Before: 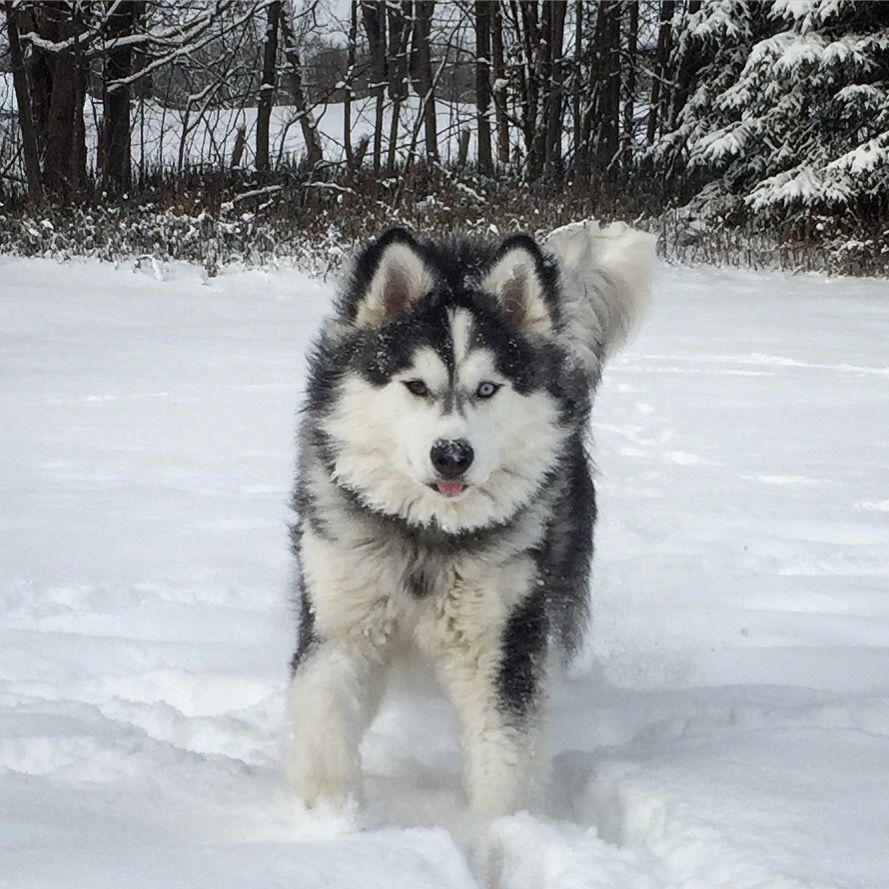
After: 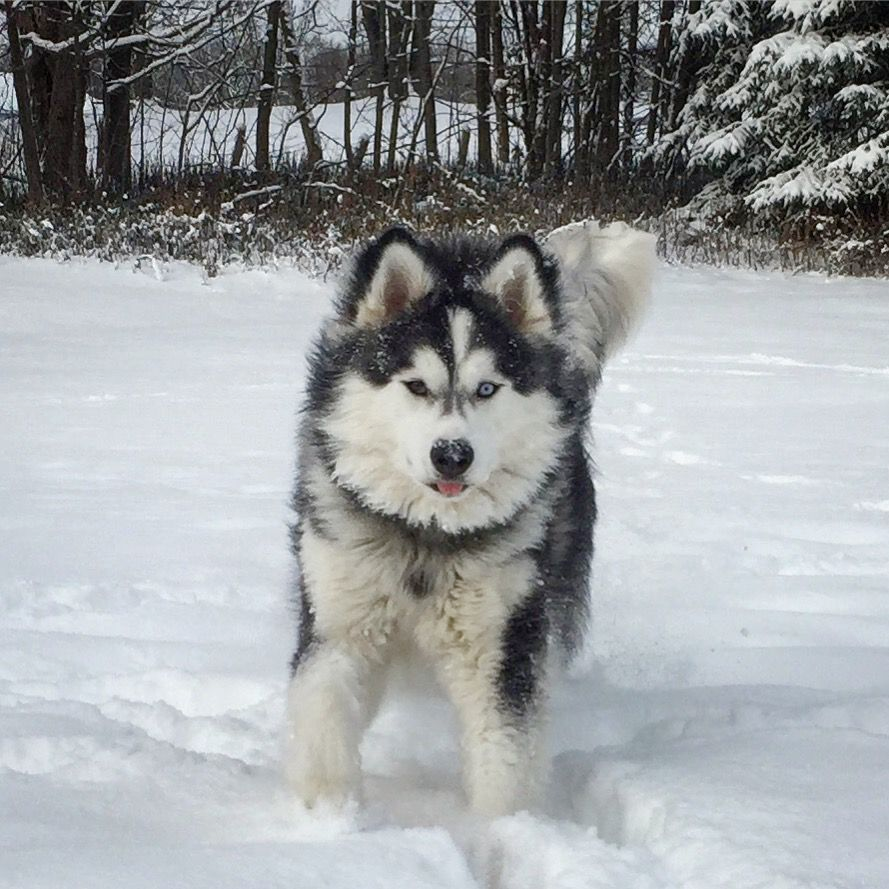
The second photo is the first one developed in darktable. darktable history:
color balance rgb: perceptual saturation grading › global saturation 20%, perceptual saturation grading › highlights -25%, perceptual saturation grading › shadows 25%
shadows and highlights: radius 125.46, shadows 21.19, highlights -21.19, low approximation 0.01
